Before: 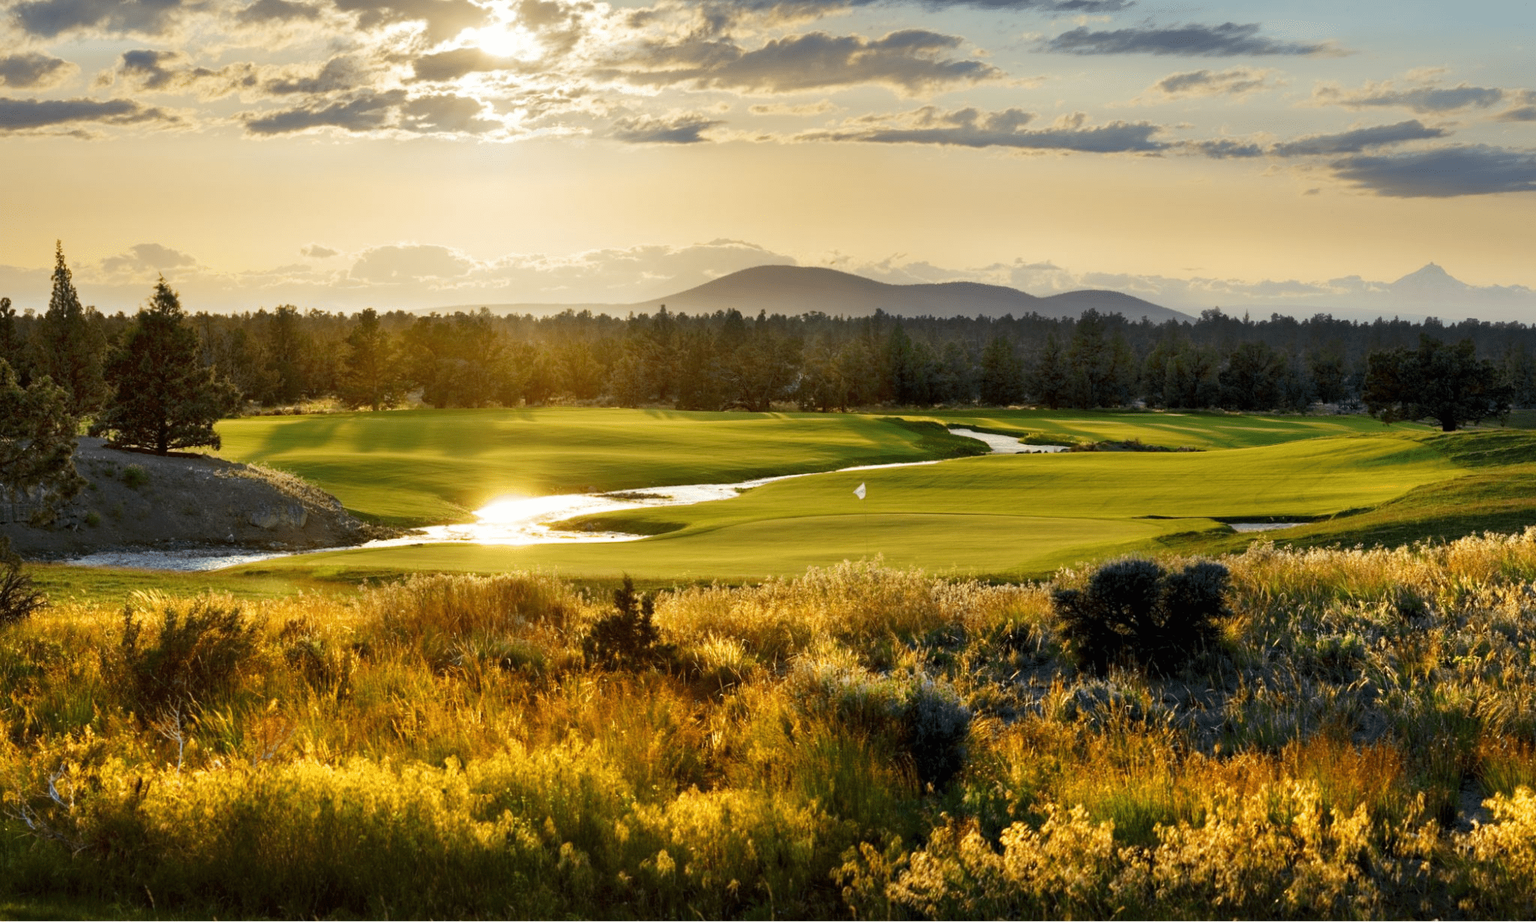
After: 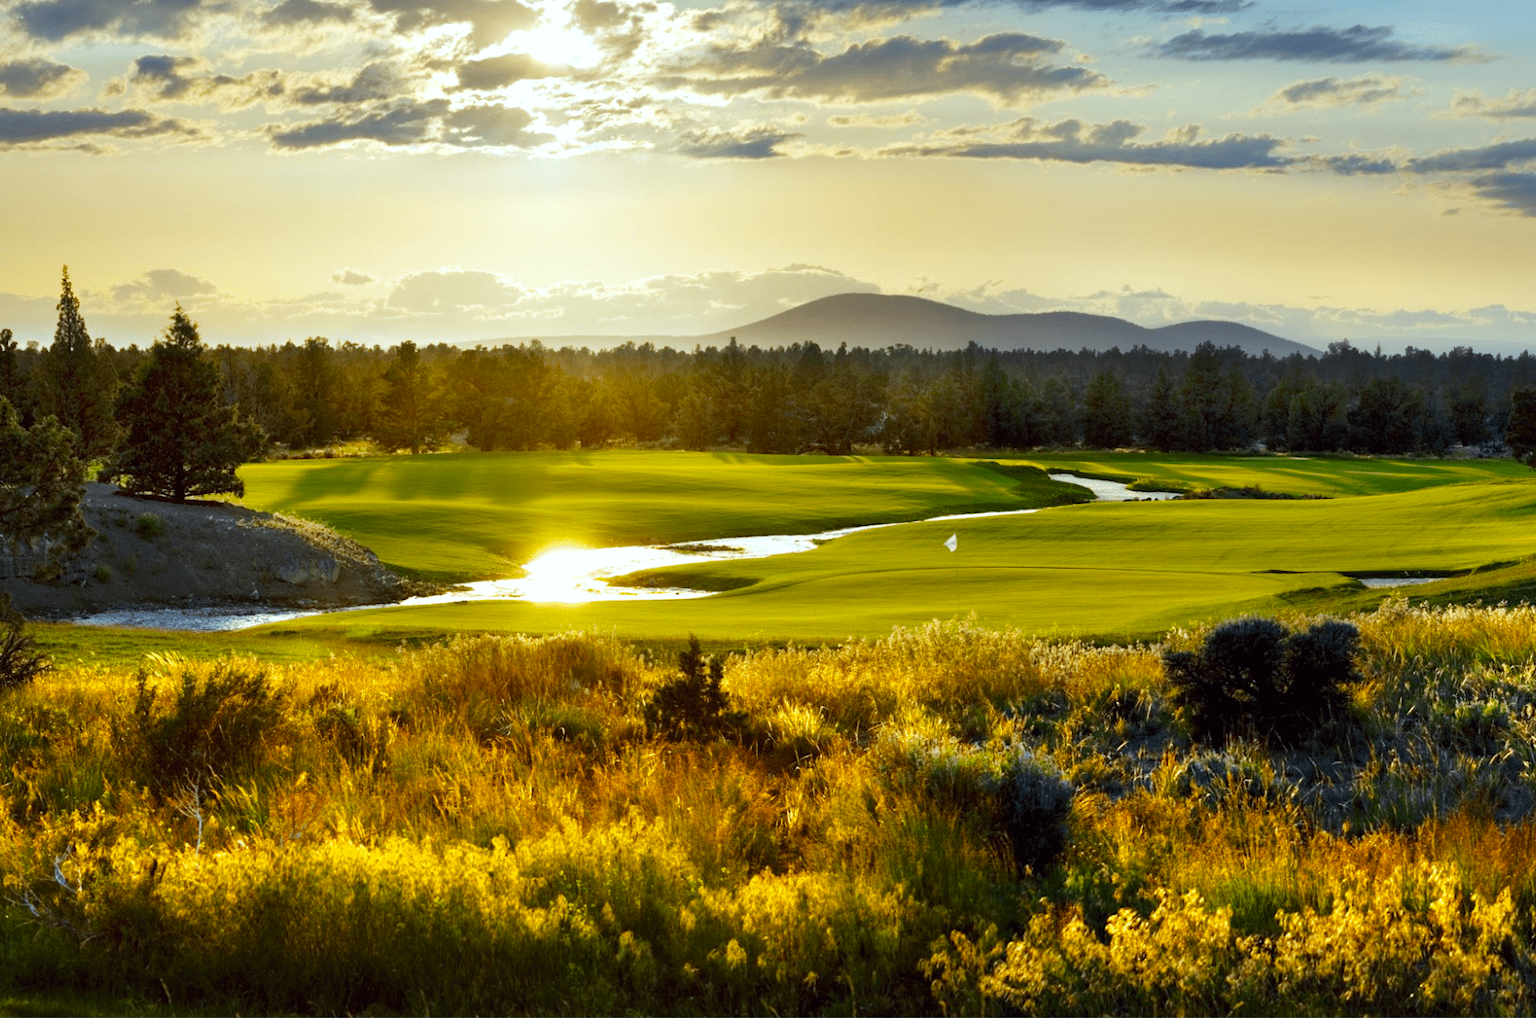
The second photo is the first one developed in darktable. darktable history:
crop: right 9.509%, bottom 0.031%
white balance: red 0.925, blue 1.046
color balance: lift [1, 1.001, 0.999, 1.001], gamma [1, 1.004, 1.007, 0.993], gain [1, 0.991, 0.987, 1.013], contrast 7.5%, contrast fulcrum 10%, output saturation 115%
